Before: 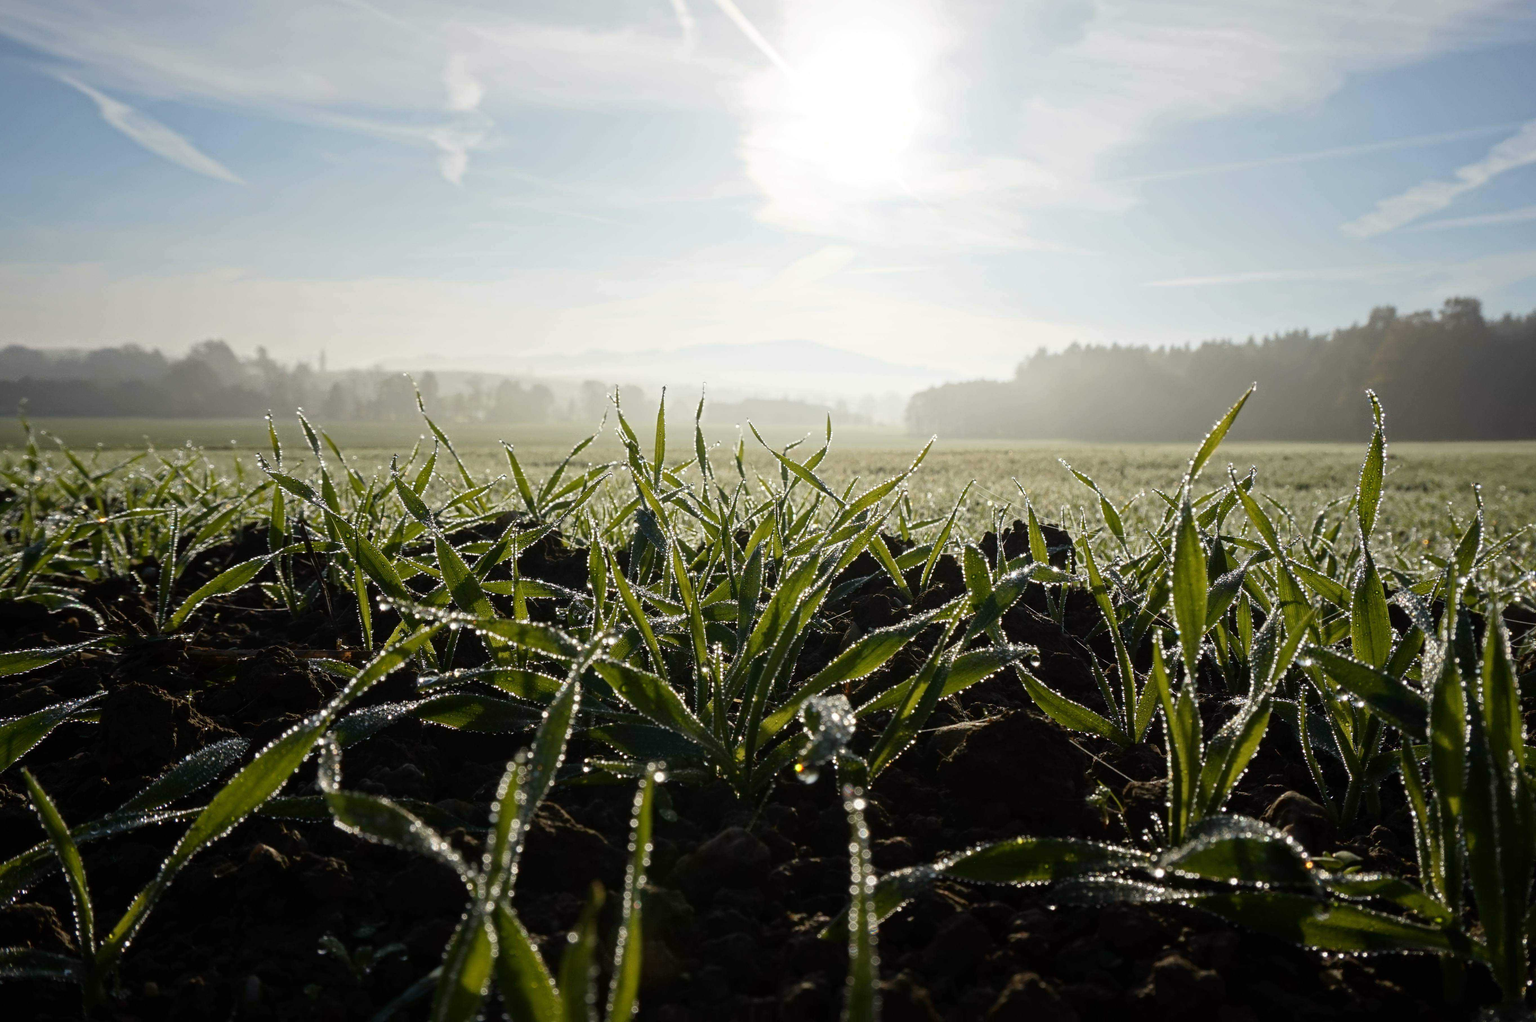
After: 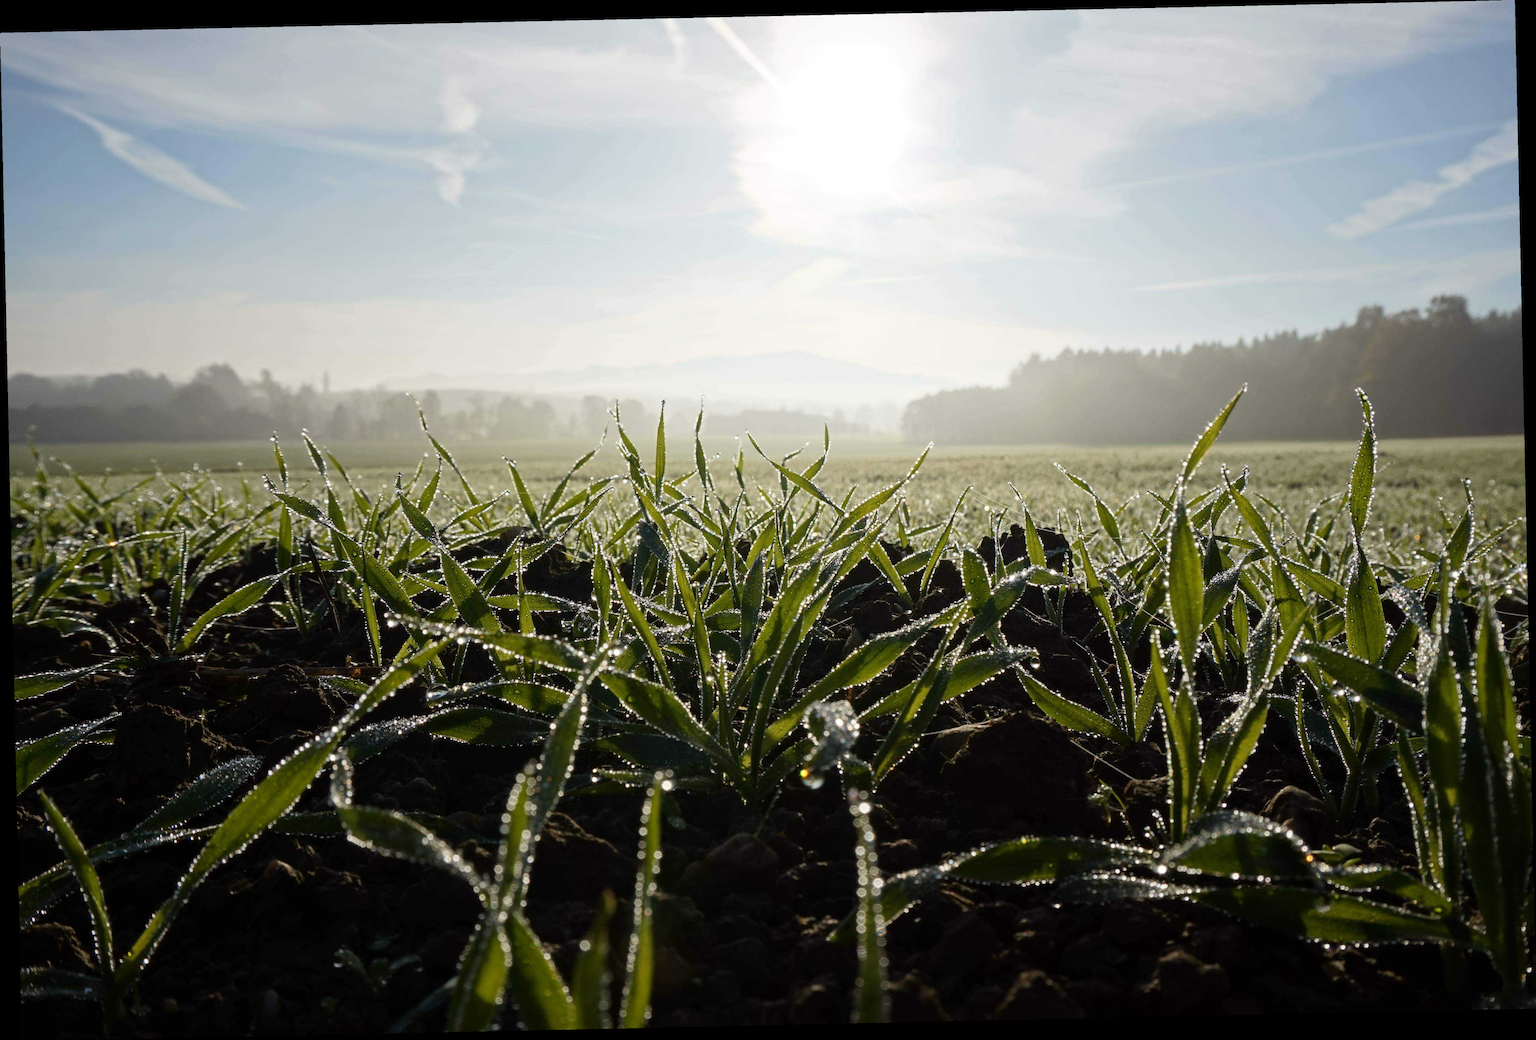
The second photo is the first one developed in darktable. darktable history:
rotate and perspective: rotation -1.24°, automatic cropping off
tone equalizer: on, module defaults
